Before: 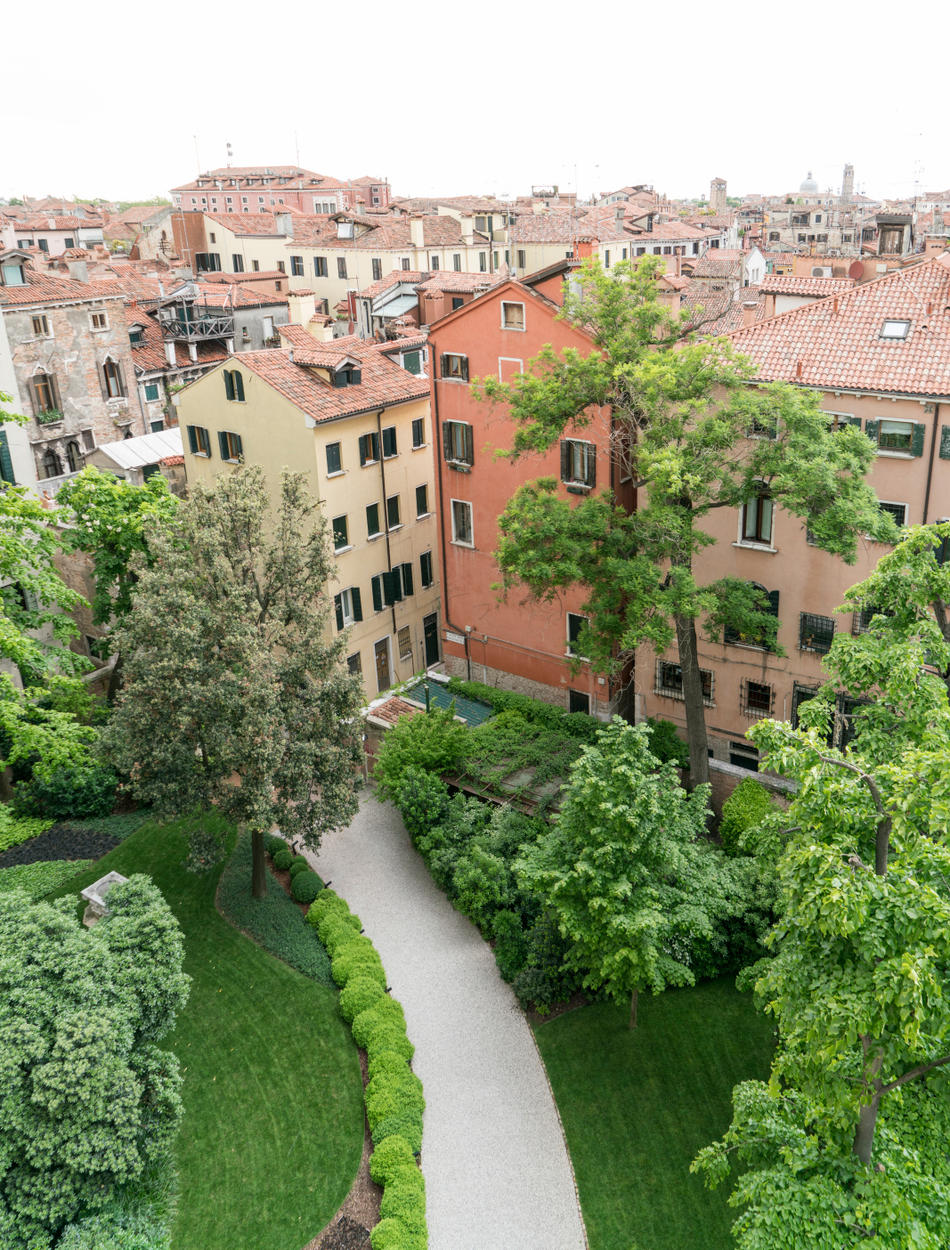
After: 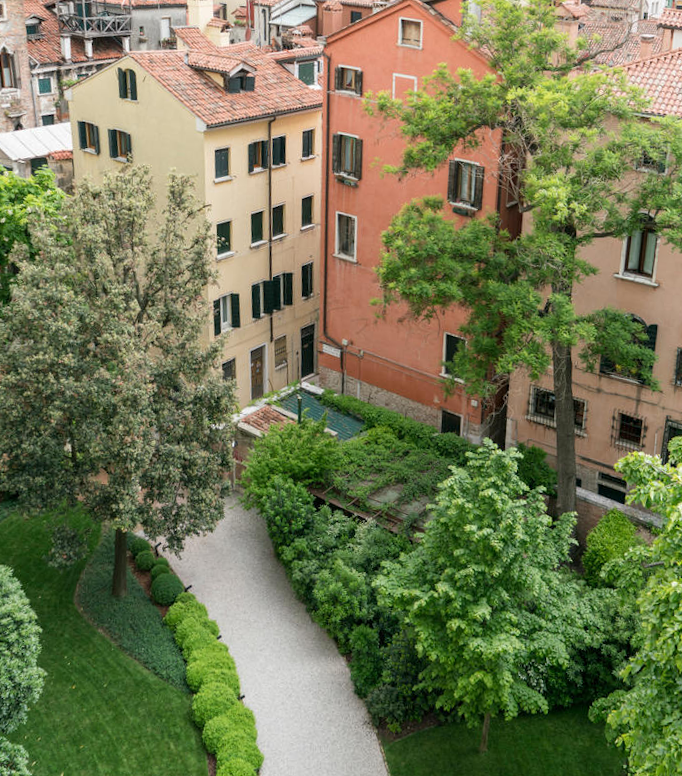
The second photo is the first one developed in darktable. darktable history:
crop and rotate: angle -3.78°, left 9.858%, top 20.592%, right 12.272%, bottom 12.013%
